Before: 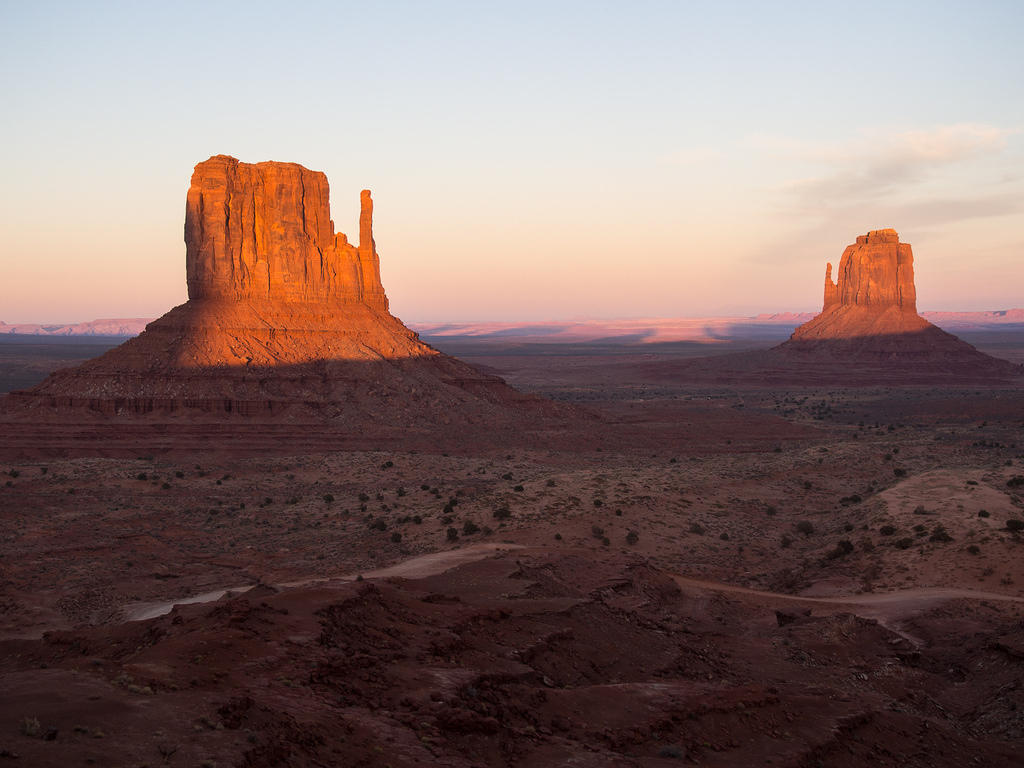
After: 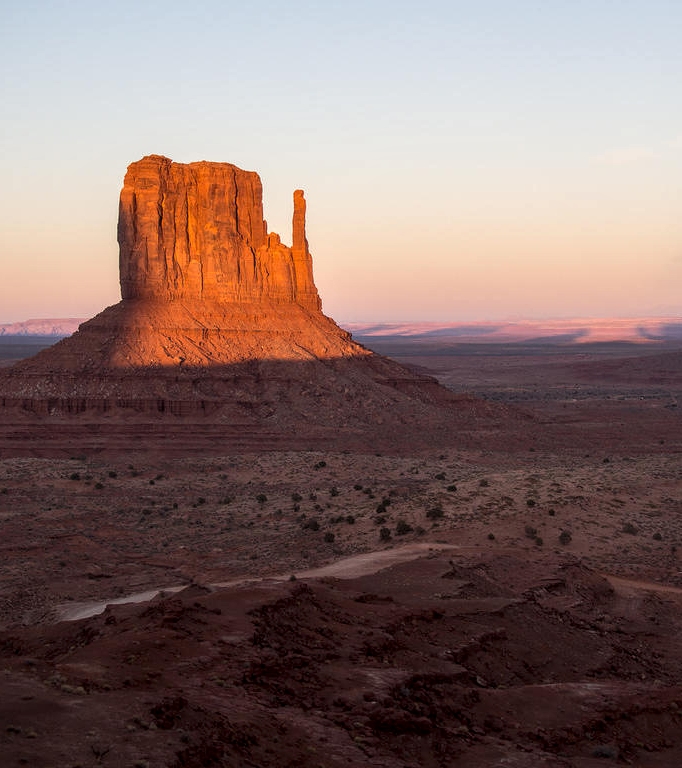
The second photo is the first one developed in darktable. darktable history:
local contrast: detail 130%
crop and rotate: left 6.617%, right 26.717%
